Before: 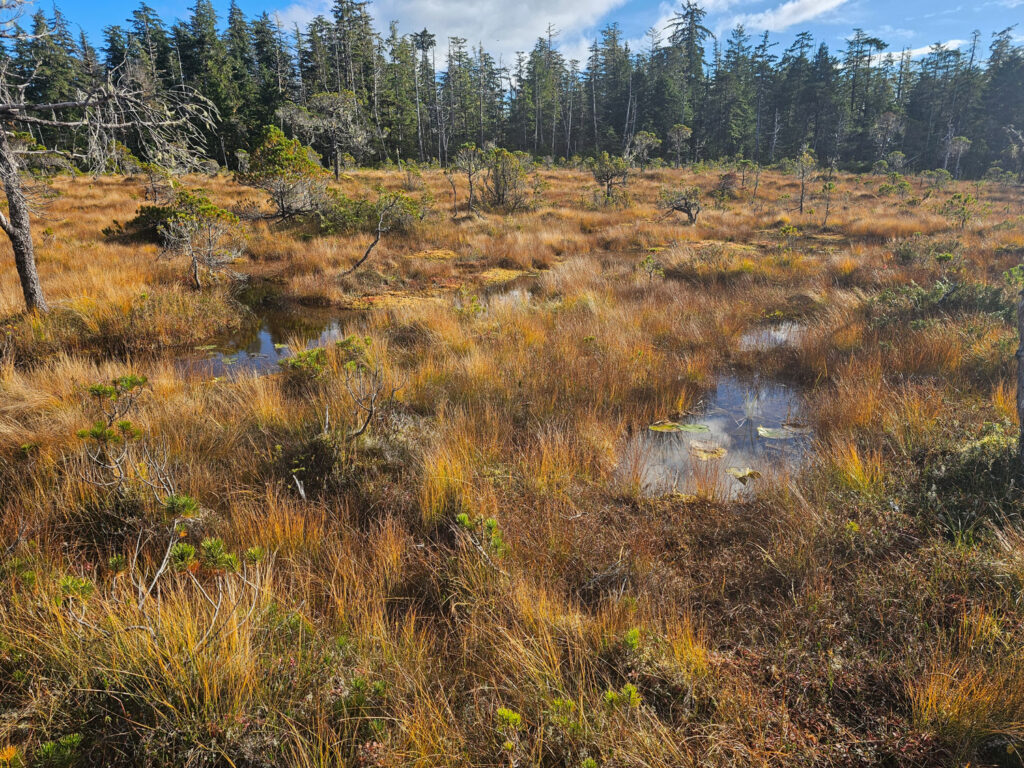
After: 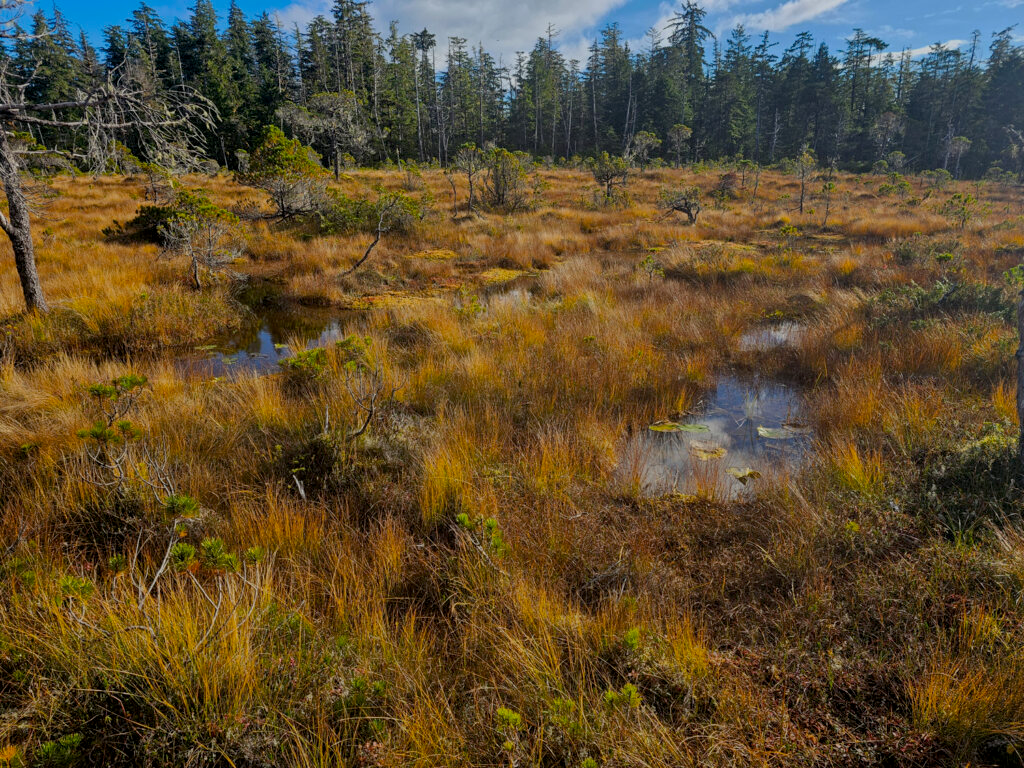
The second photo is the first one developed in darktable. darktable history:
exposure: black level correction 0.009, exposure -0.637 EV, compensate highlight preservation false
color balance rgb: linear chroma grading › global chroma 6.48%, perceptual saturation grading › global saturation 12.96%, global vibrance 6.02%
